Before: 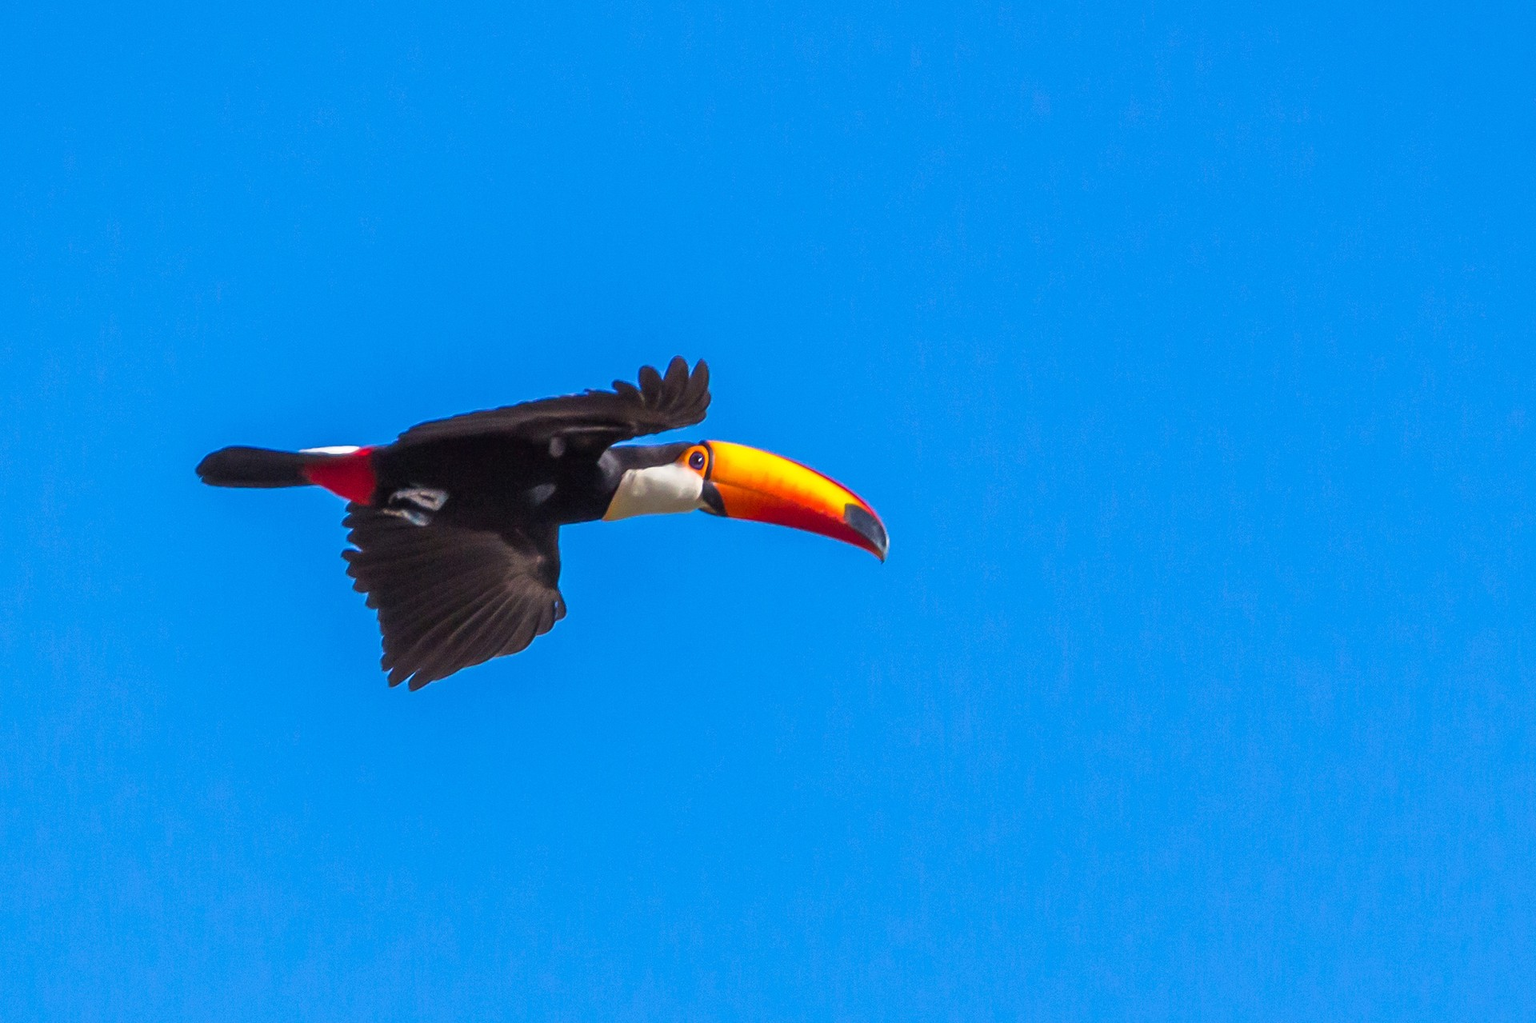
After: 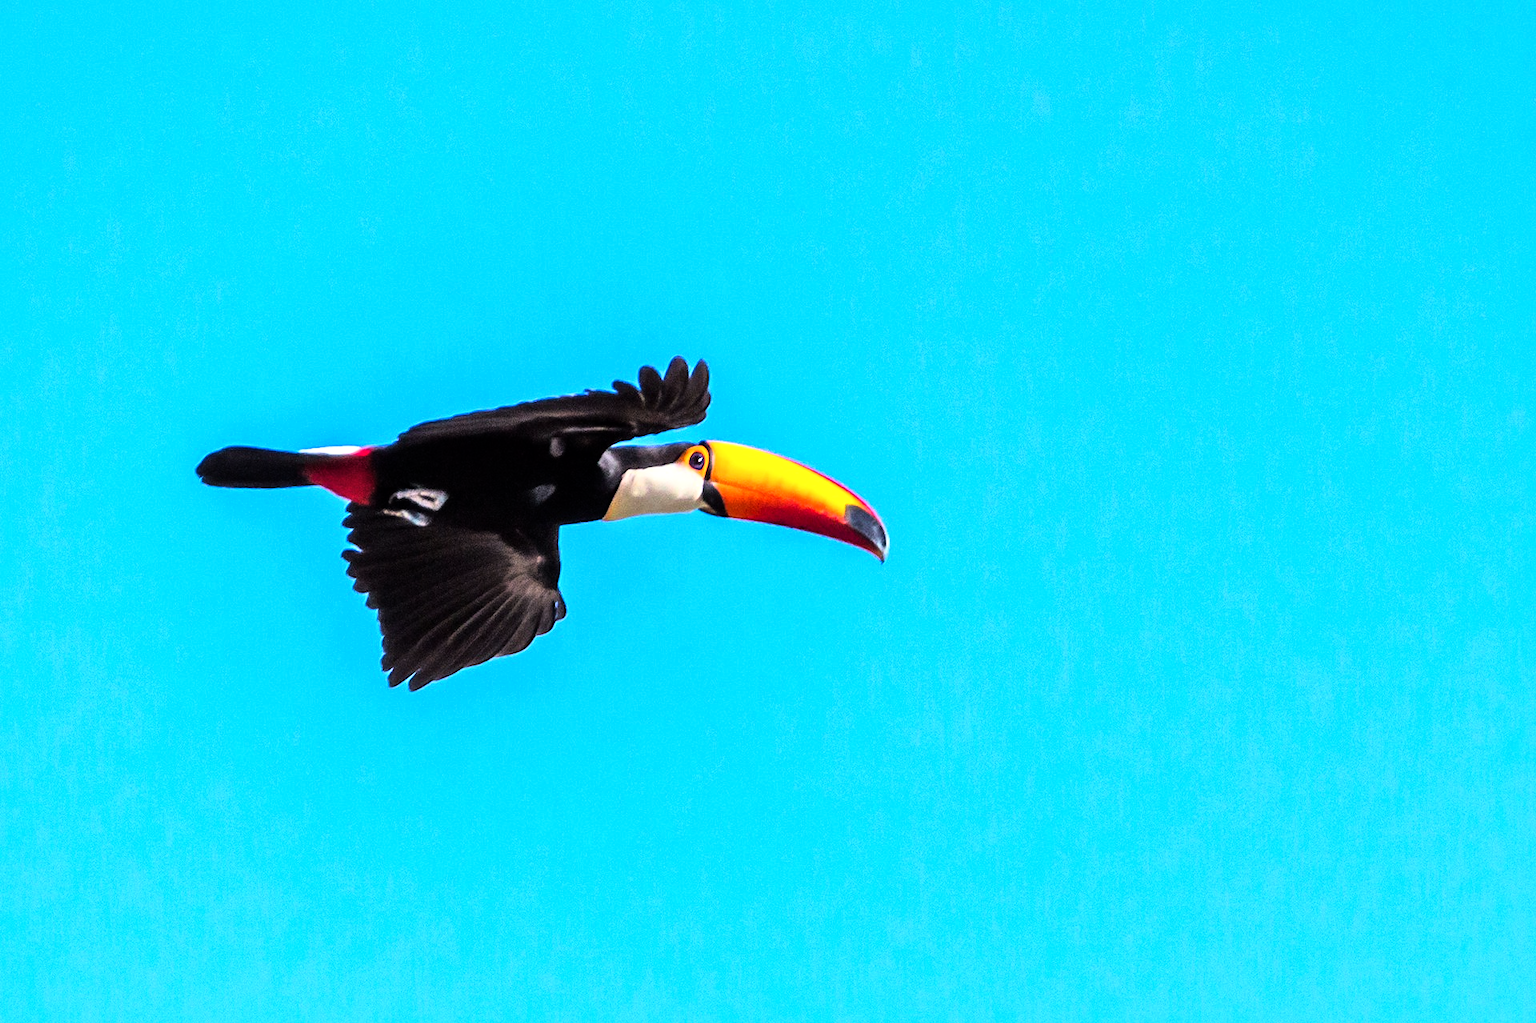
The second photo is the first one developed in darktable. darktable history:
local contrast: mode bilateral grid, contrast 20, coarseness 50, detail 120%, midtone range 0.2
rgb curve: curves: ch0 [(0, 0) (0.21, 0.15) (0.24, 0.21) (0.5, 0.75) (0.75, 0.96) (0.89, 0.99) (1, 1)]; ch1 [(0, 0.02) (0.21, 0.13) (0.25, 0.2) (0.5, 0.67) (0.75, 0.9) (0.89, 0.97) (1, 1)]; ch2 [(0, 0.02) (0.21, 0.13) (0.25, 0.2) (0.5, 0.67) (0.75, 0.9) (0.89, 0.97) (1, 1)], compensate middle gray true
